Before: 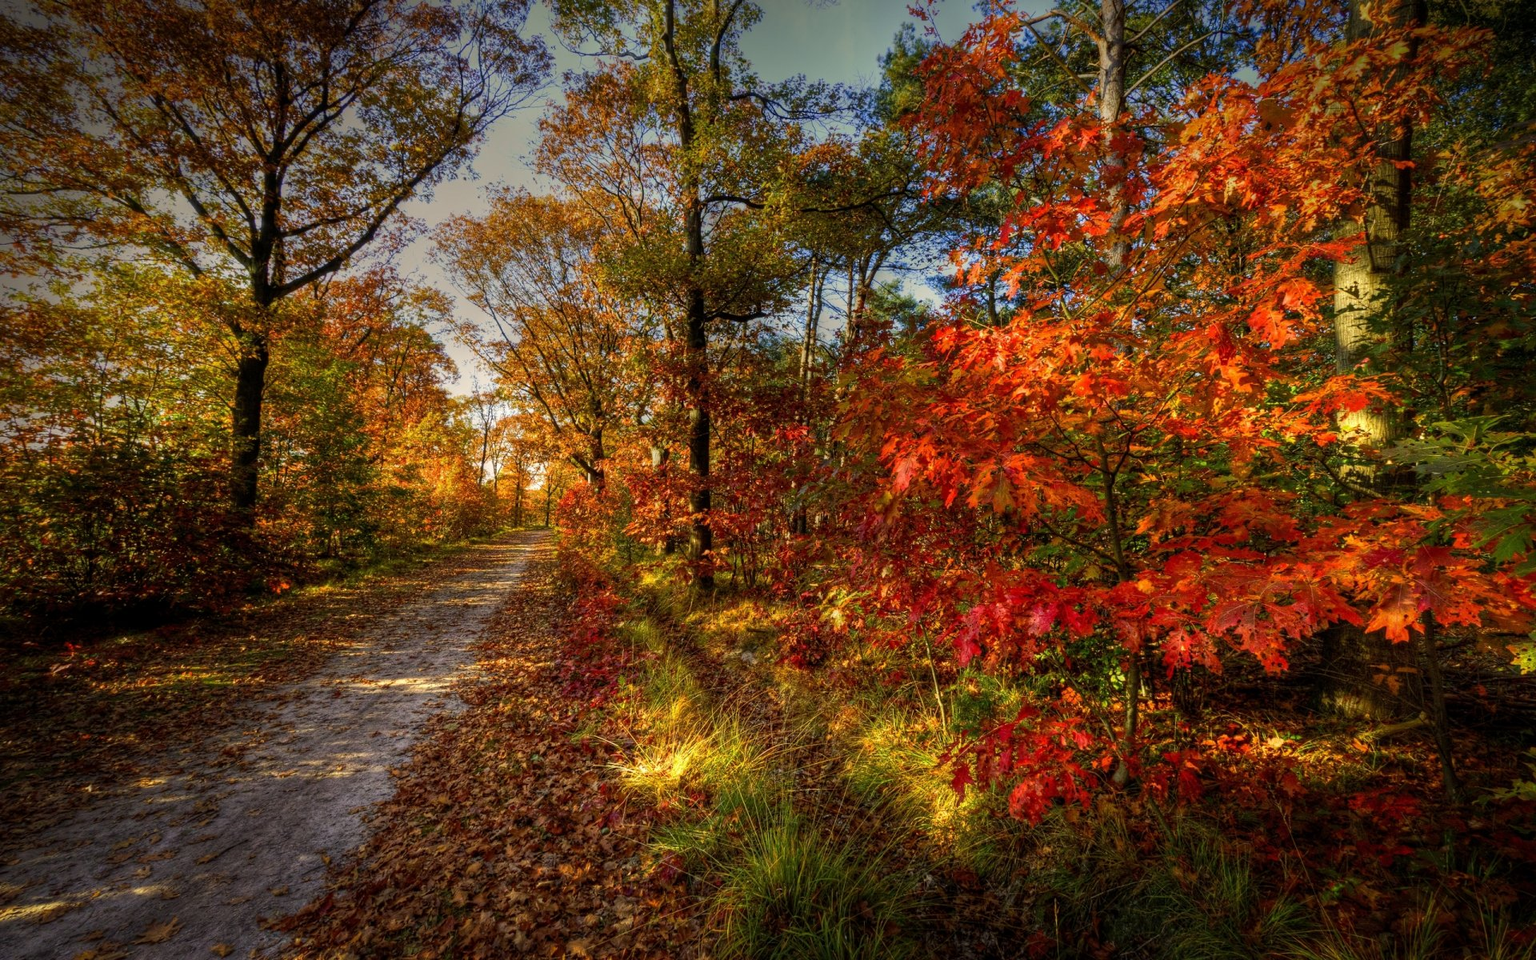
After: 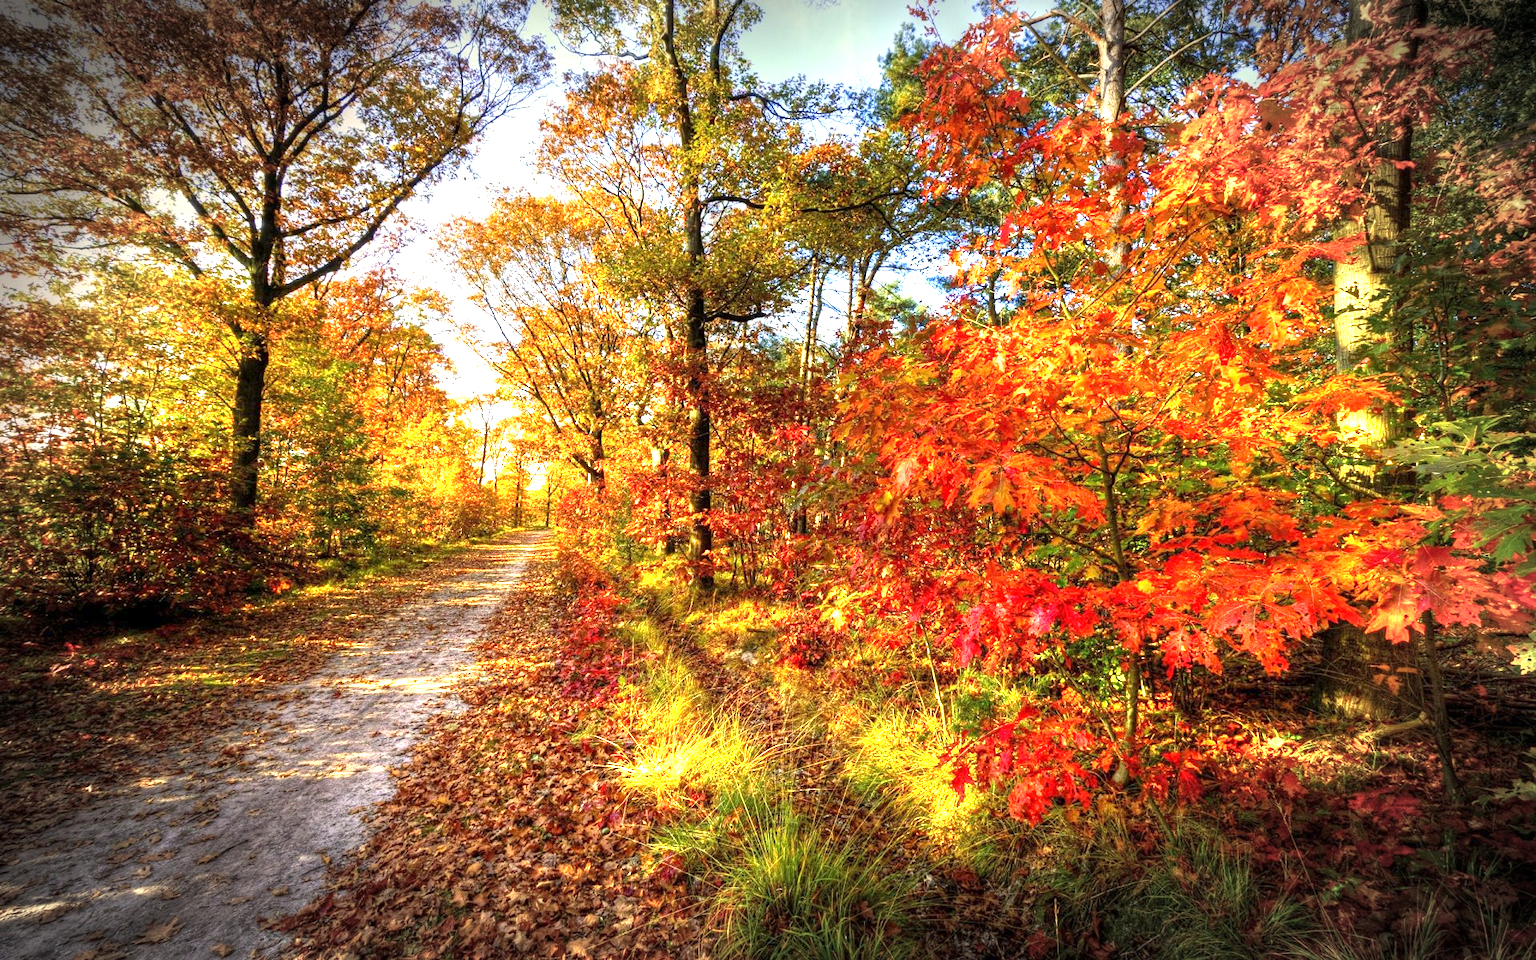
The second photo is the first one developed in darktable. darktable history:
vignetting: automatic ratio true
exposure: exposure 2.003 EV, compensate highlight preservation false
